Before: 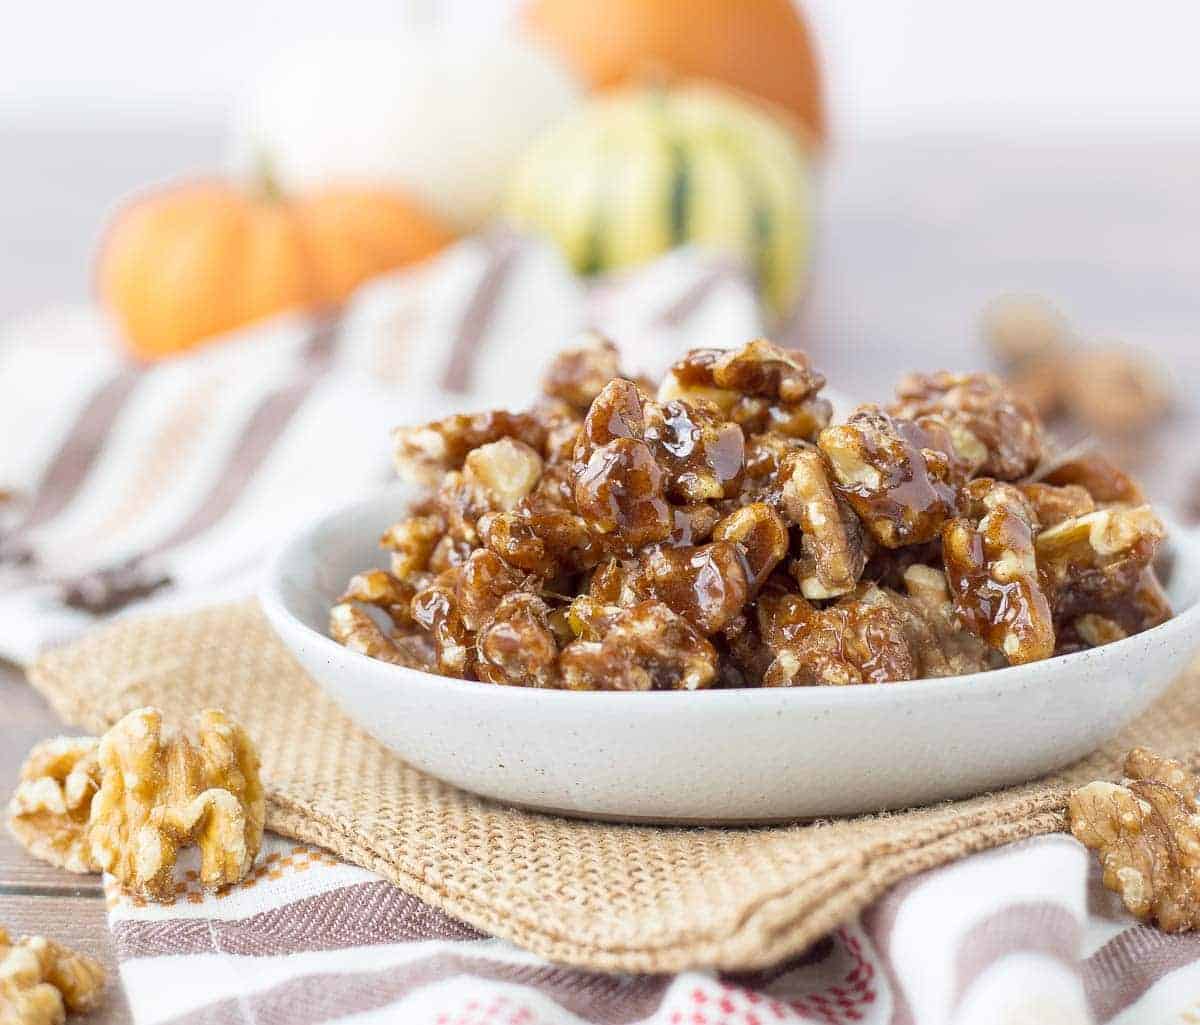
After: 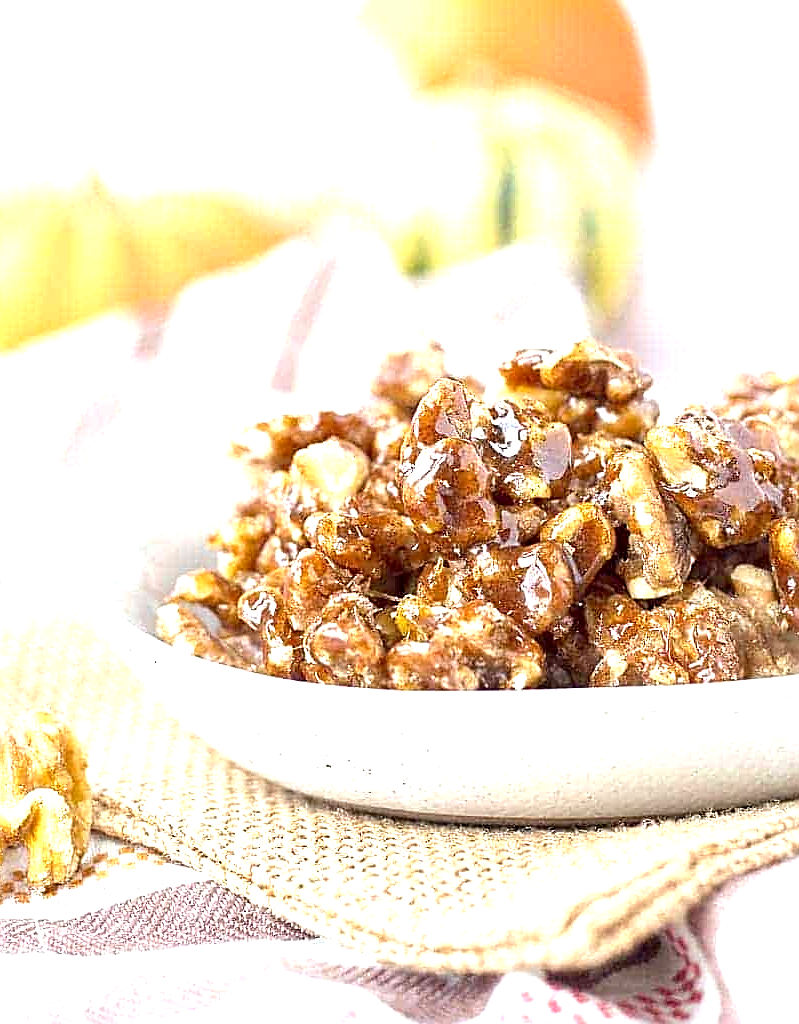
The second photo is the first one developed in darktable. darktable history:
sharpen: amount 0.885
exposure: black level correction 0.001, exposure 1 EV, compensate highlight preservation false
crop and rotate: left 14.487%, right 18.899%
